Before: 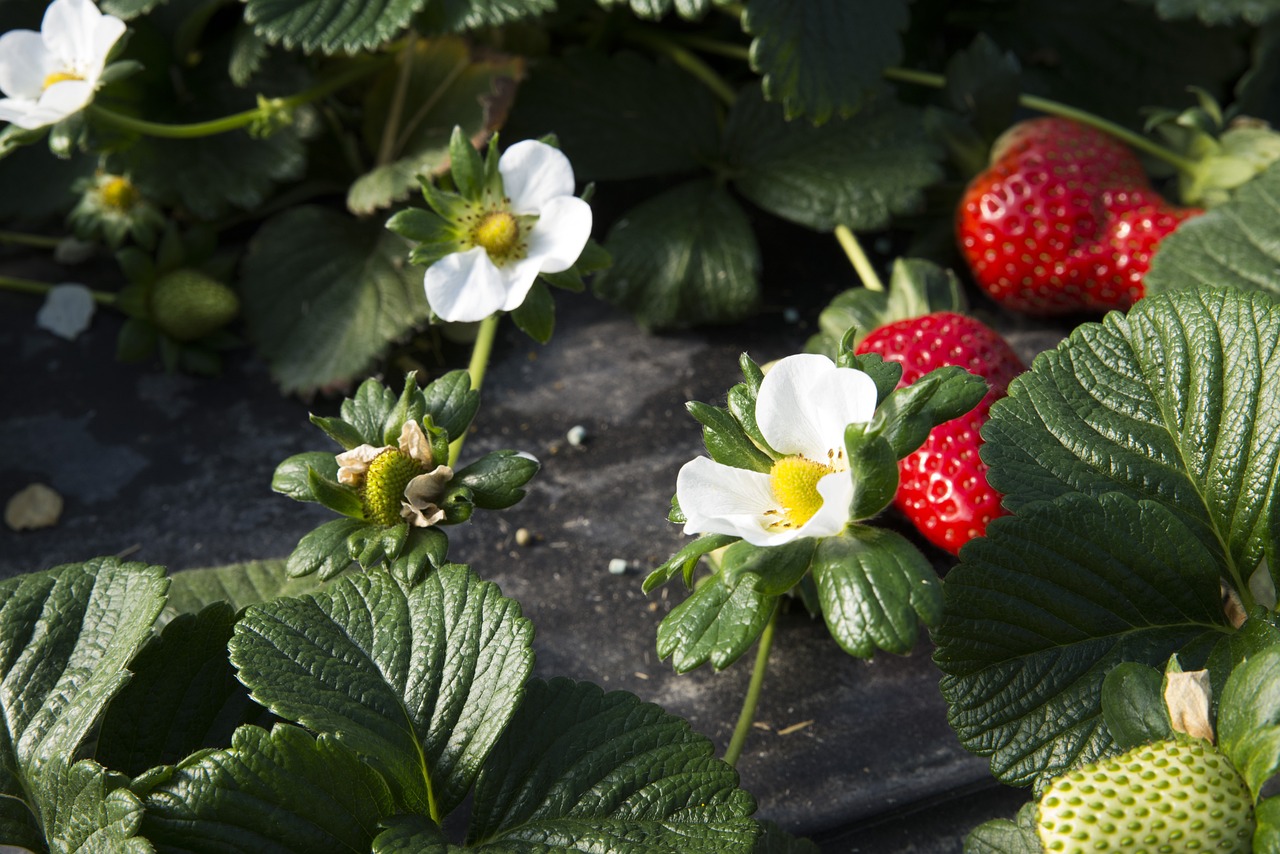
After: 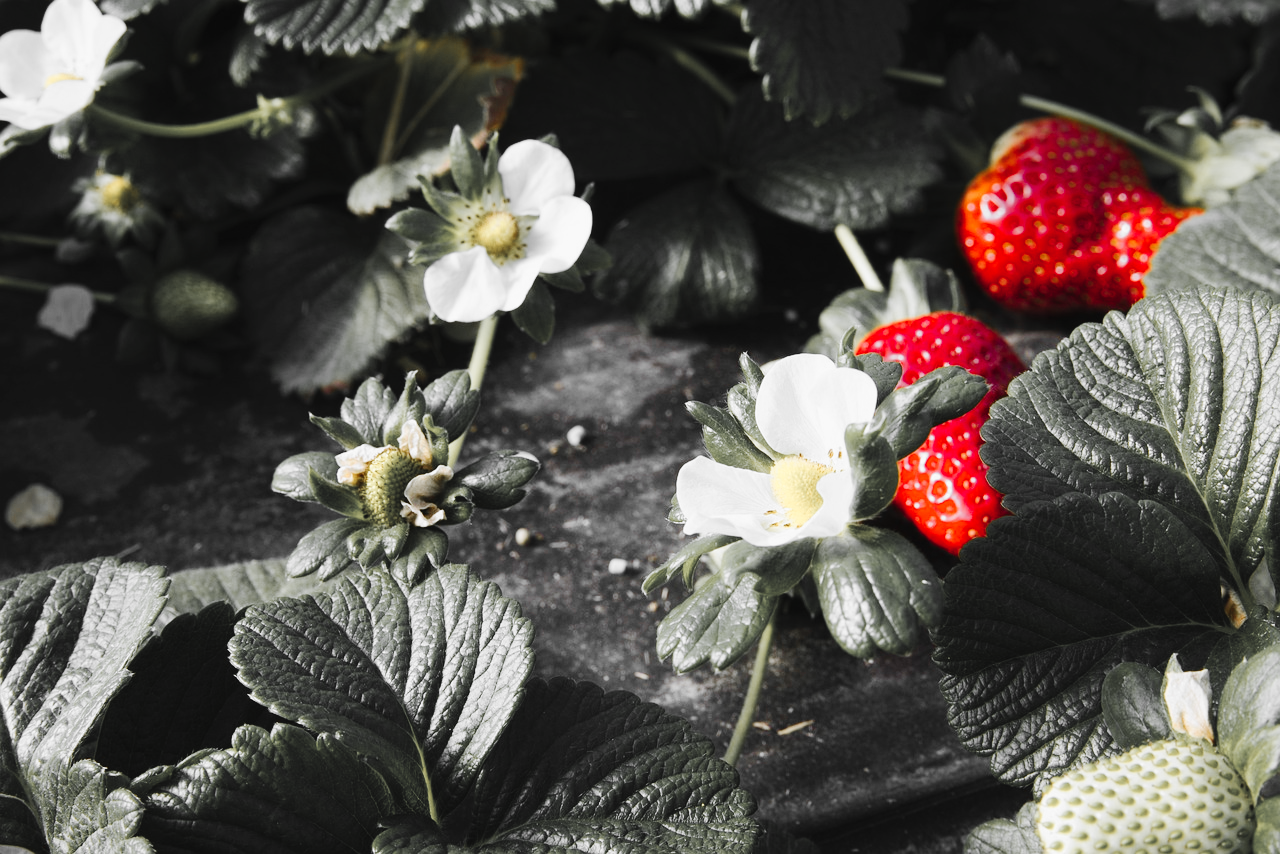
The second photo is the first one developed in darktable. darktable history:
color balance rgb: linear chroma grading › shadows -3.1%, linear chroma grading › highlights -3.222%, perceptual saturation grading › global saturation 20%, perceptual saturation grading › highlights -25.868%, perceptual saturation grading › shadows 24.952%, perceptual brilliance grading › highlights 7.005%, perceptual brilliance grading › mid-tones 17.72%, perceptual brilliance grading › shadows -5.144%
tone curve: curves: ch0 [(0, 0.026) (0.104, 0.1) (0.233, 0.262) (0.398, 0.507) (0.498, 0.621) (0.65, 0.757) (0.835, 0.883) (1, 0.961)]; ch1 [(0, 0) (0.346, 0.307) (0.408, 0.369) (0.453, 0.457) (0.482, 0.476) (0.502, 0.498) (0.521, 0.507) (0.553, 0.554) (0.638, 0.646) (0.693, 0.727) (1, 1)]; ch2 [(0, 0) (0.366, 0.337) (0.434, 0.46) (0.485, 0.494) (0.5, 0.494) (0.511, 0.508) (0.537, 0.55) (0.579, 0.599) (0.663, 0.67) (1, 1)], preserve colors none
color correction: highlights a* -0.67, highlights b* -9.49
color zones: curves: ch0 [(0, 0.447) (0.184, 0.543) (0.323, 0.476) (0.429, 0.445) (0.571, 0.443) (0.714, 0.451) (0.857, 0.452) (1, 0.447)]; ch1 [(0, 0.464) (0.176, 0.46) (0.287, 0.177) (0.429, 0.002) (0.571, 0) (0.714, 0) (0.857, 0) (1, 0.464)]
